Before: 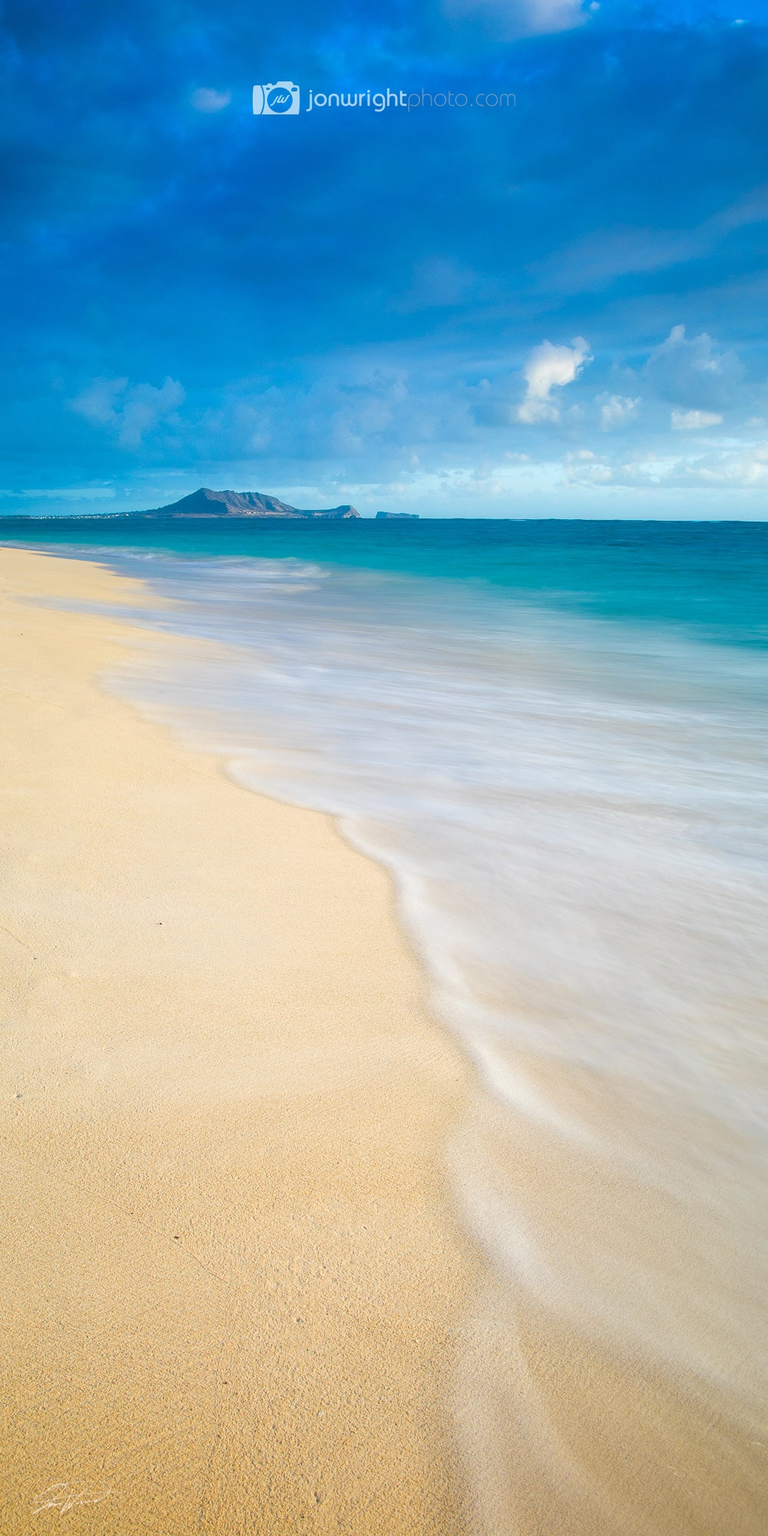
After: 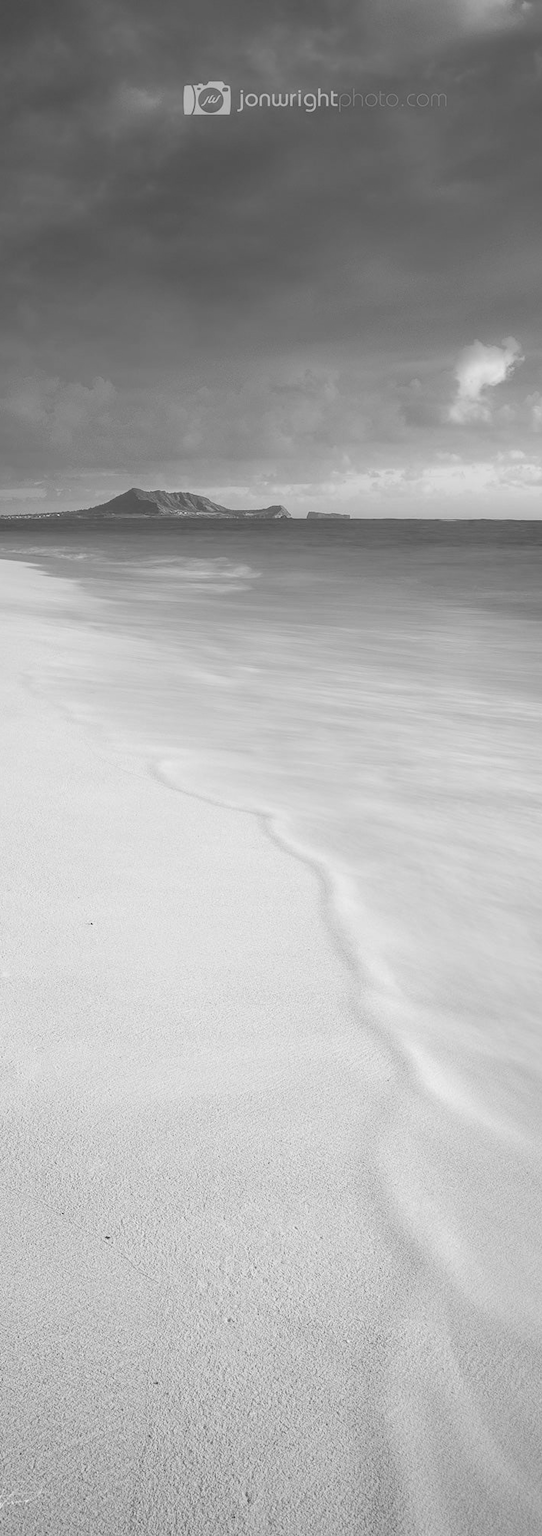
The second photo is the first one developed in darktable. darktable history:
vibrance: vibrance 60%
white balance: red 1.004, blue 1.096
crop and rotate: left 9.061%, right 20.142%
monochrome: a -6.99, b 35.61, size 1.4
